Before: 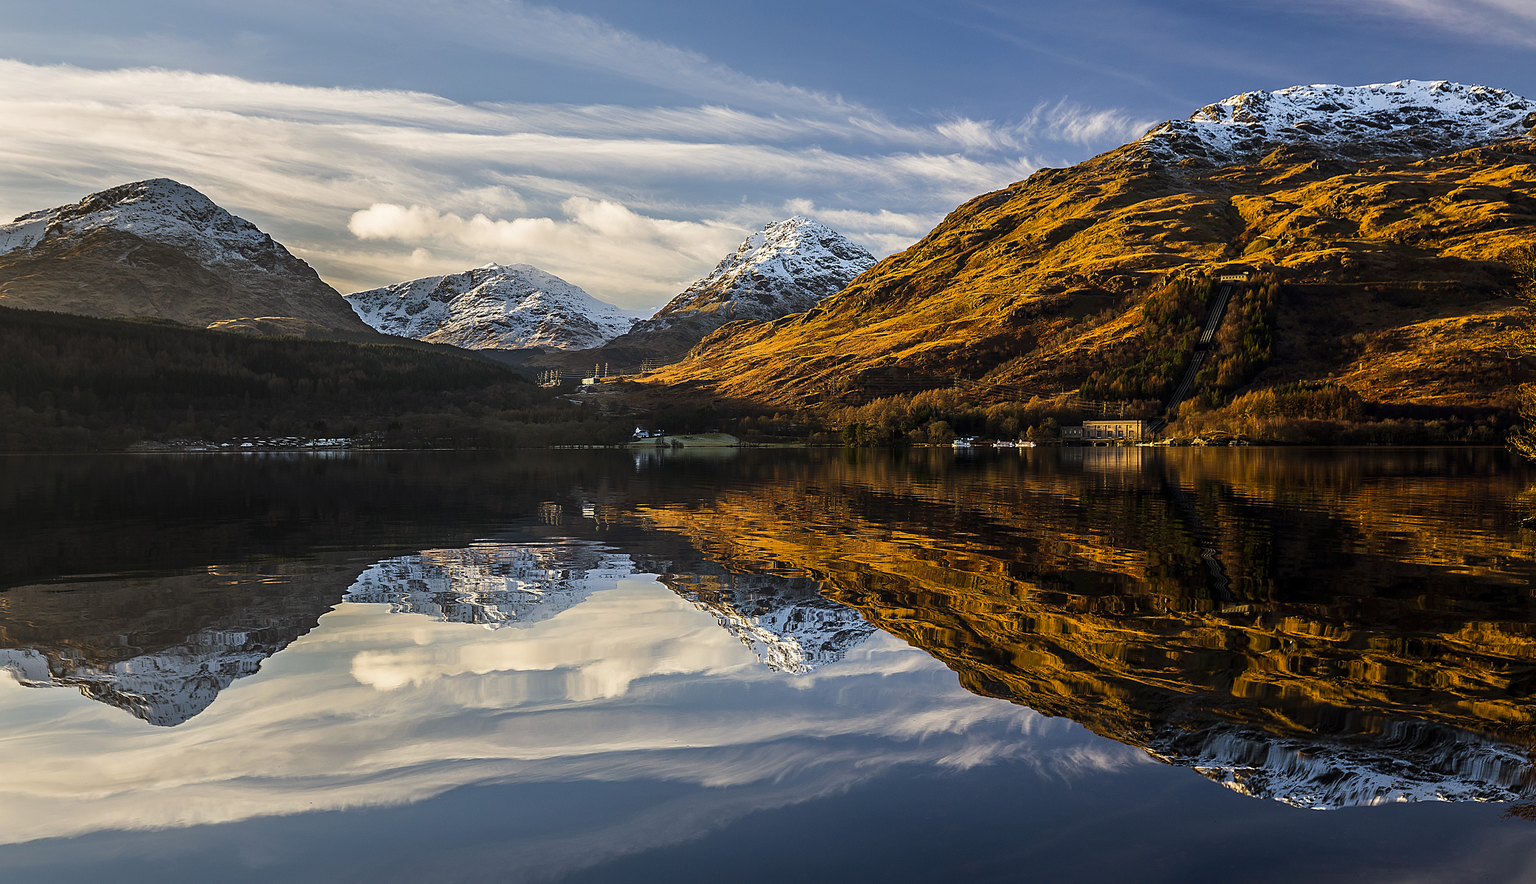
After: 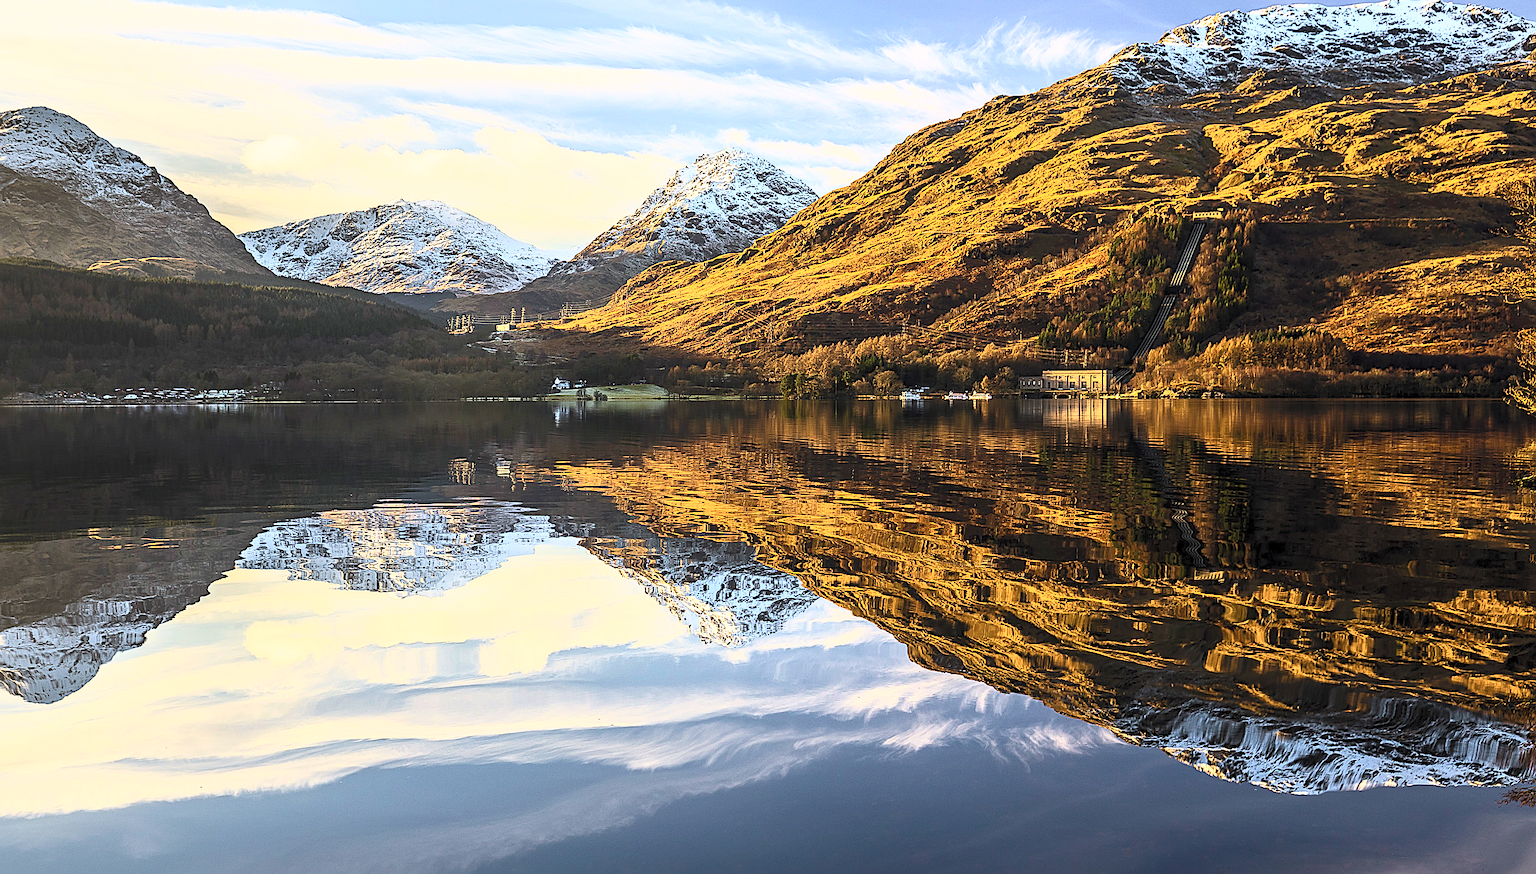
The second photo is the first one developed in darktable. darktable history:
crop and rotate: left 8.262%, top 9.226%
sharpen: on, module defaults
exposure: compensate highlight preservation false
tone curve: curves: ch0 [(0, 0) (0.389, 0.458) (0.745, 0.82) (0.849, 0.917) (0.919, 0.969) (1, 1)]; ch1 [(0, 0) (0.437, 0.404) (0.5, 0.5) (0.529, 0.55) (0.58, 0.6) (0.616, 0.649) (1, 1)]; ch2 [(0, 0) (0.442, 0.428) (0.5, 0.5) (0.525, 0.543) (0.585, 0.62) (1, 1)], color space Lab, independent channels, preserve colors none
contrast brightness saturation: contrast 0.39, brightness 0.53
